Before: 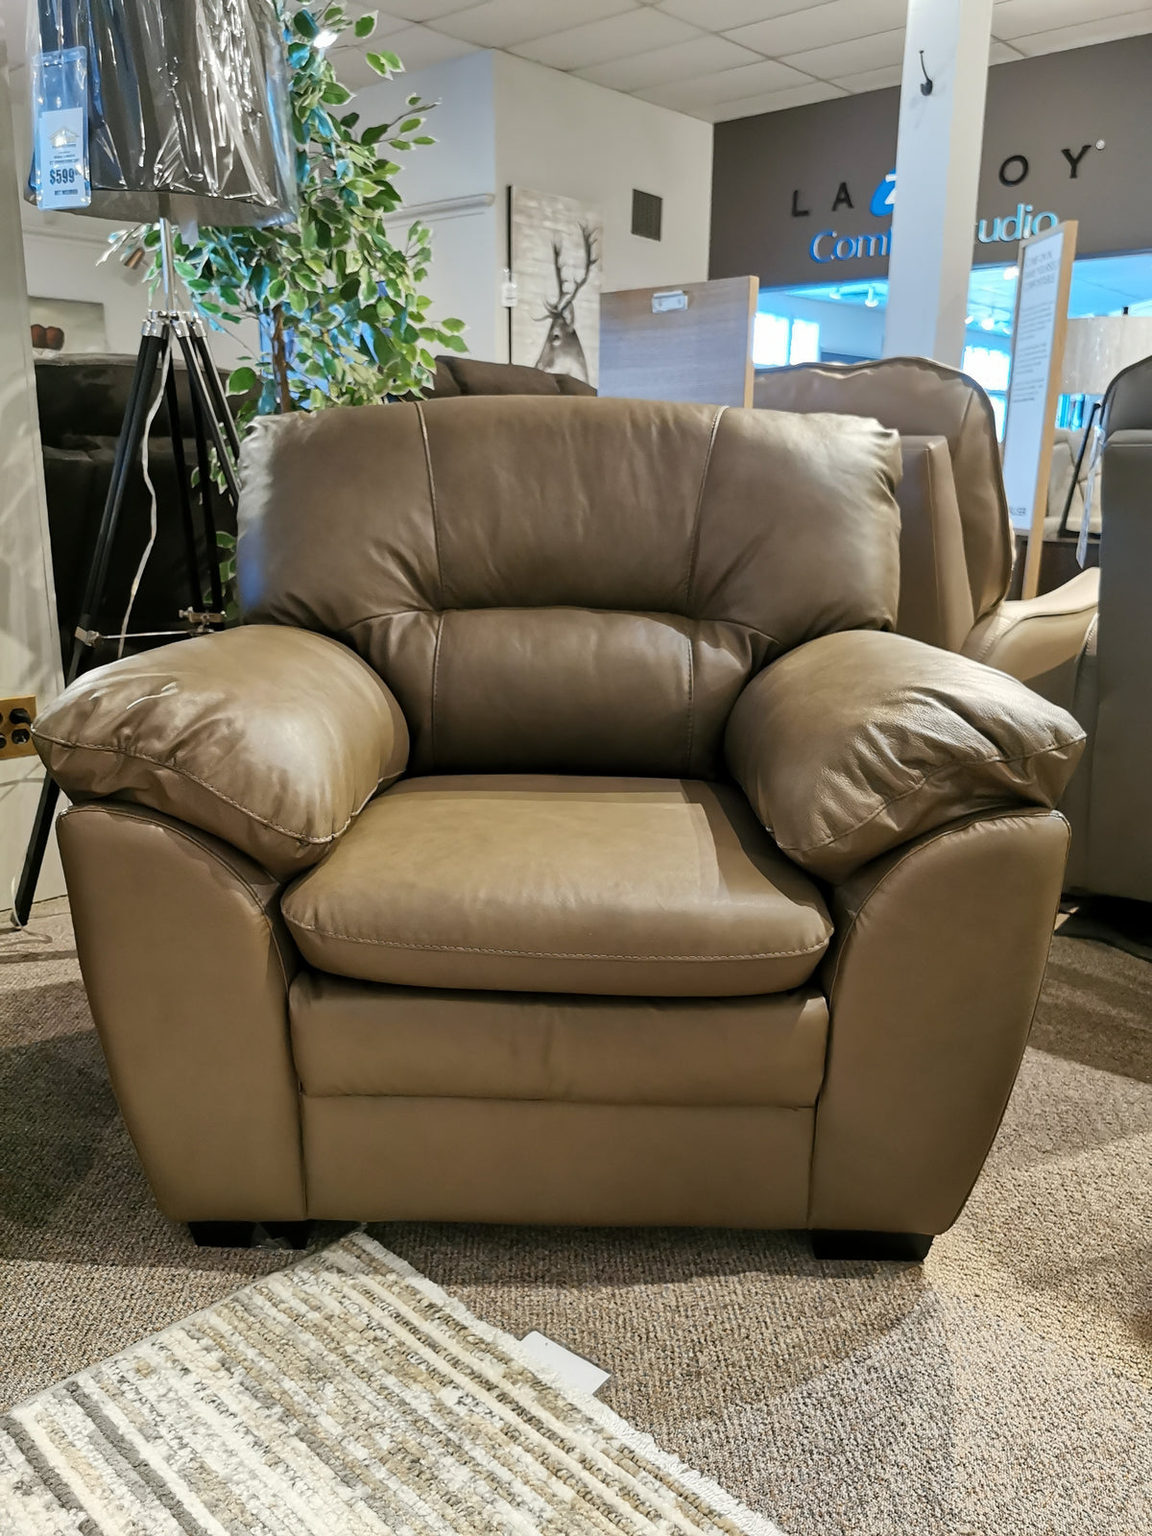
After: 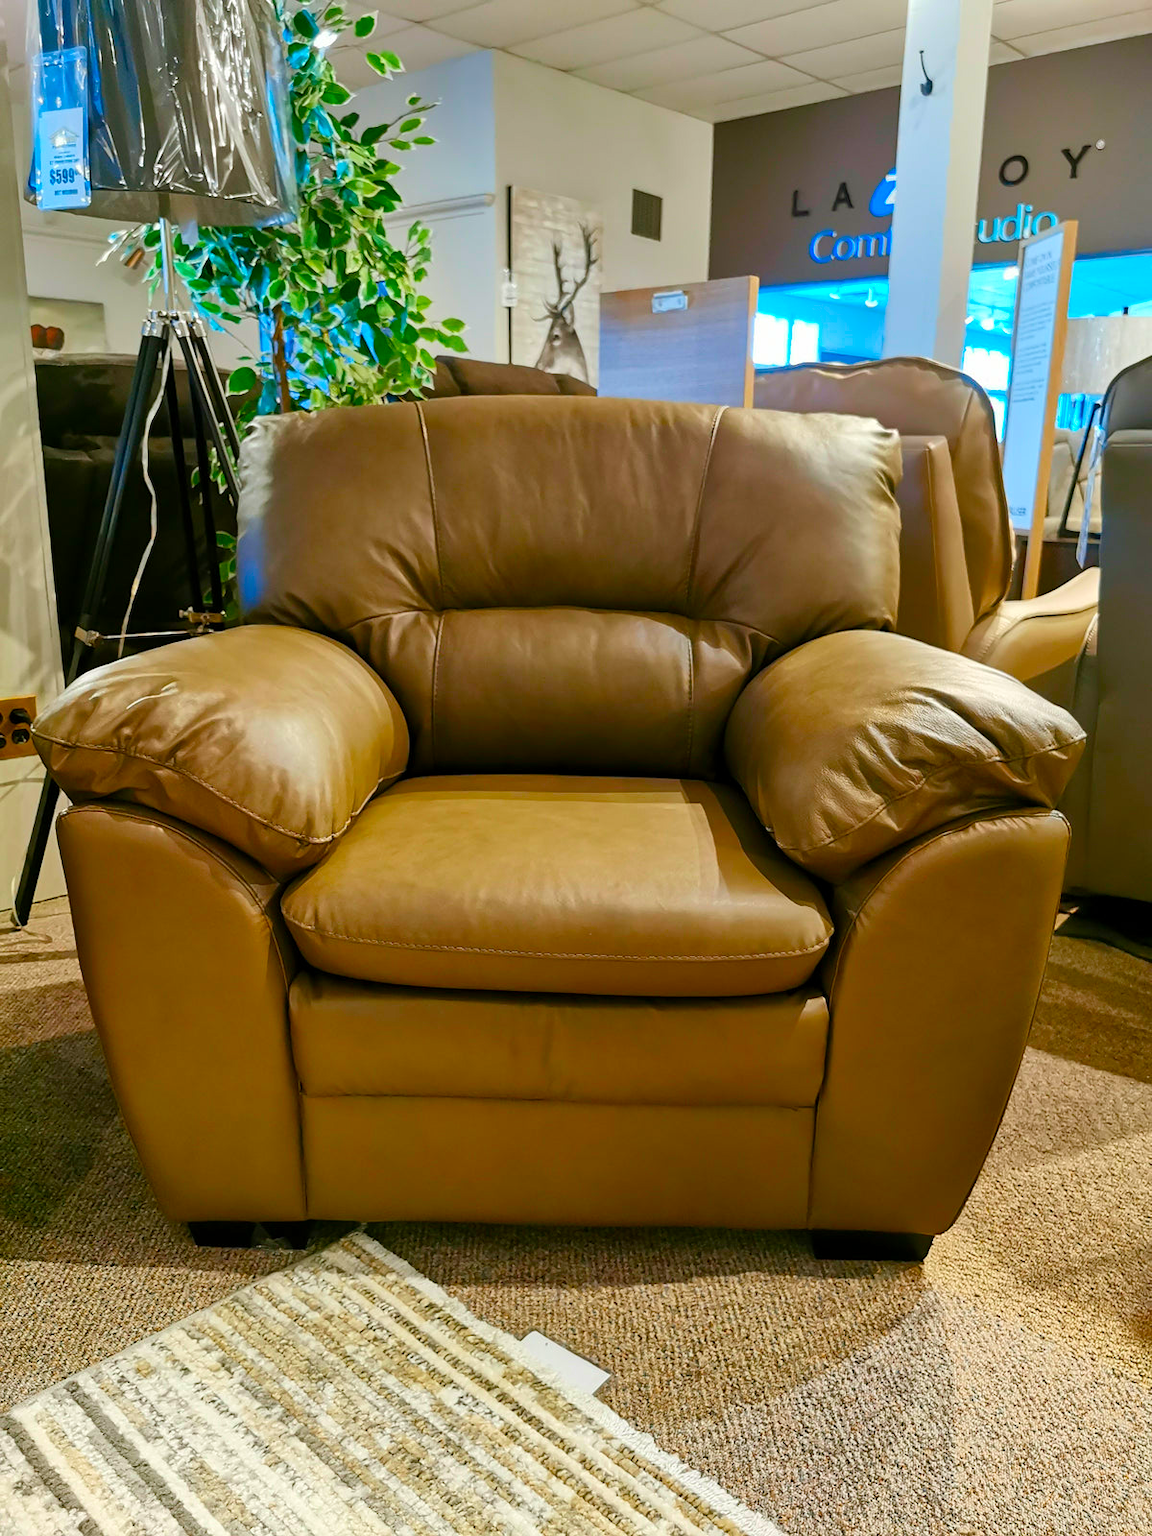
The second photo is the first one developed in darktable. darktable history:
color contrast: green-magenta contrast 1.69, blue-yellow contrast 1.49
velvia: strength 15%
color balance rgb: perceptual saturation grading › global saturation 35%, perceptual saturation grading › highlights -25%, perceptual saturation grading › shadows 50%
